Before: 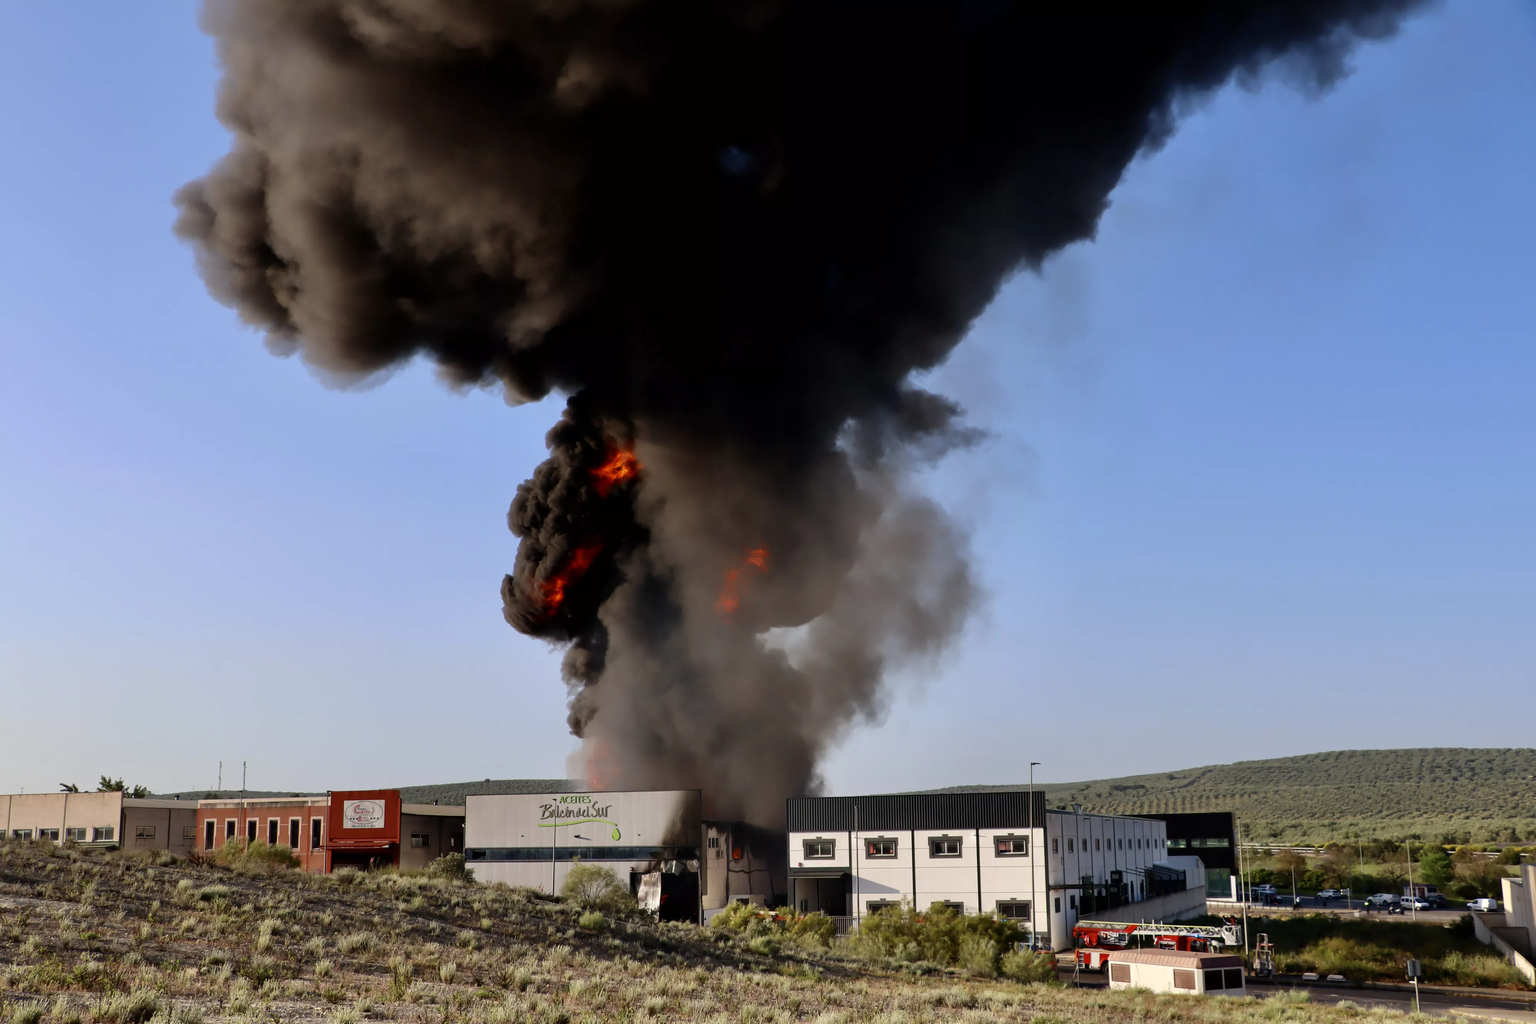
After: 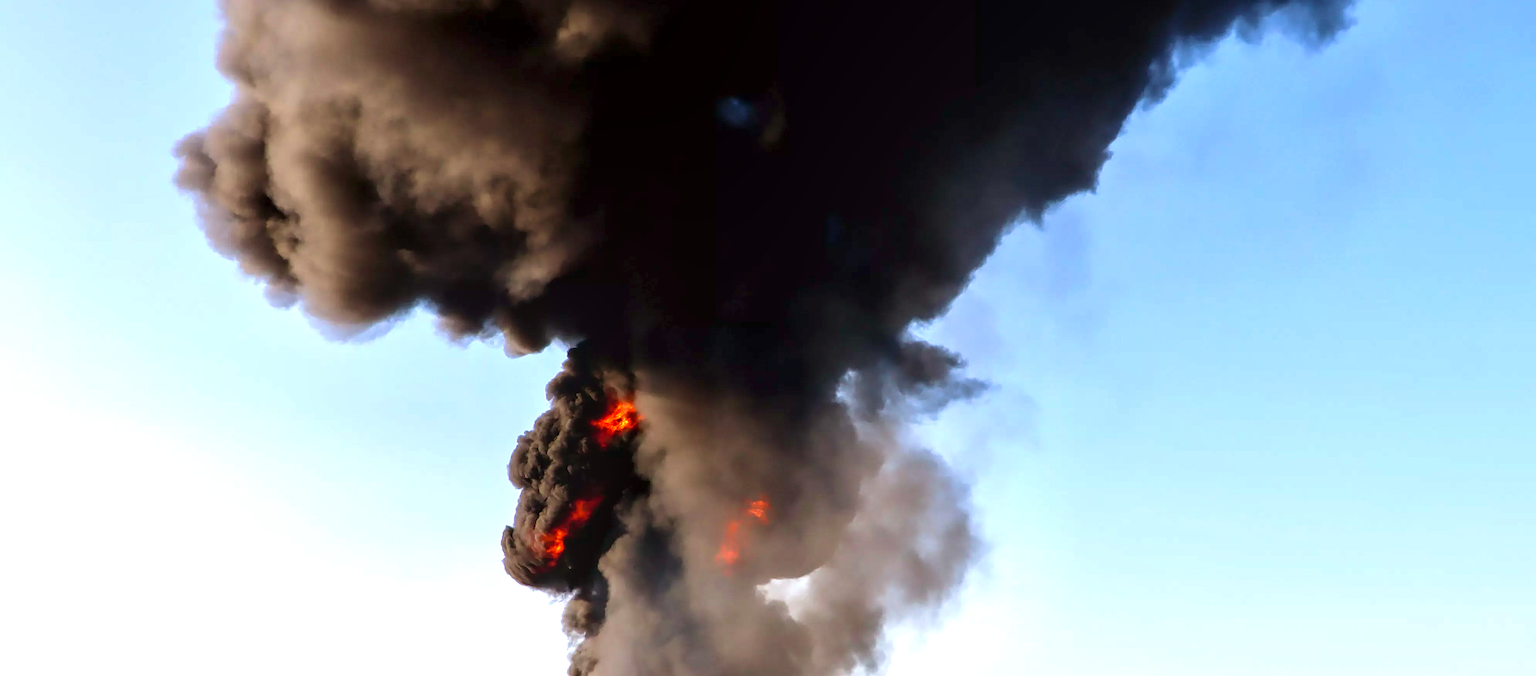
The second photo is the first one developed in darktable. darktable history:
local contrast: on, module defaults
exposure: black level correction 0, exposure 1.199 EV, compensate highlight preservation false
velvia: on, module defaults
crop and rotate: top 4.854%, bottom 29.054%
sharpen: on, module defaults
